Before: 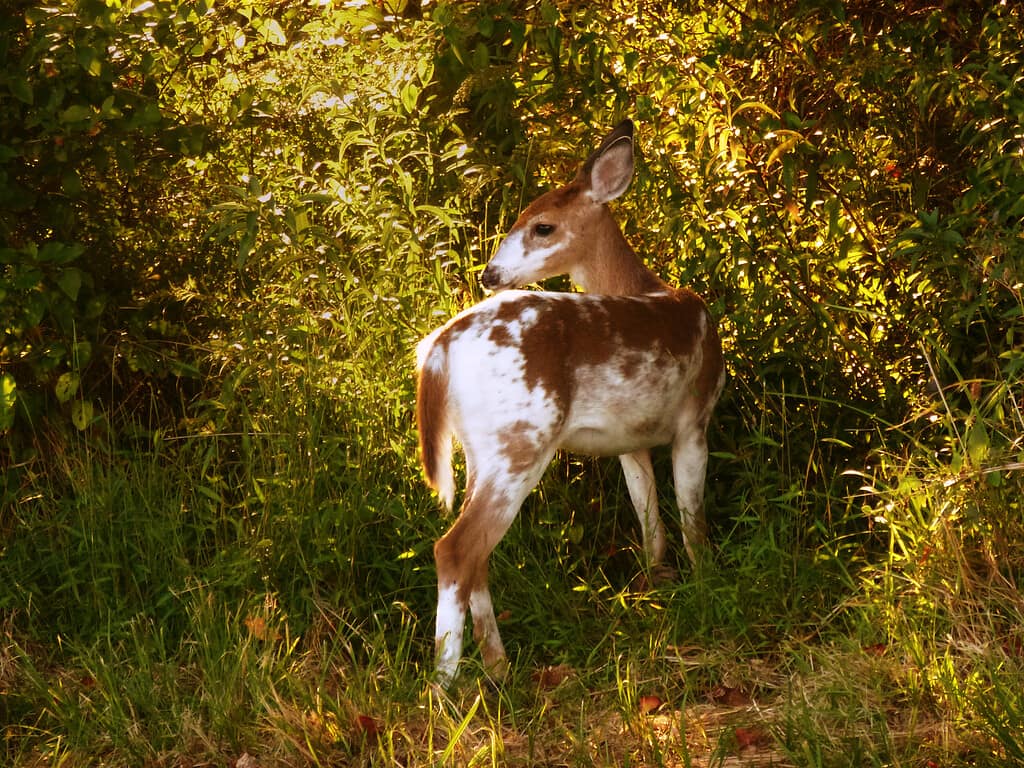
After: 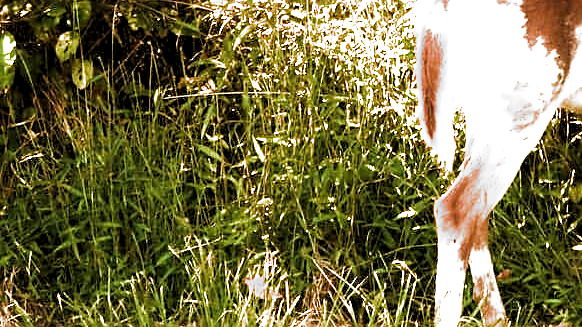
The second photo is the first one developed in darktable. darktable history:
sharpen: on, module defaults
levels: black 3.87%, levels [0.062, 0.494, 0.925]
exposure: black level correction 0, exposure 1.755 EV, compensate highlight preservation false
crop: top 44.405%, right 43.149%, bottom 13.004%
filmic rgb: black relative exposure -8.22 EV, white relative exposure 2.2 EV, target white luminance 99.93%, hardness 7.15, latitude 74.78%, contrast 1.322, highlights saturation mix -2.39%, shadows ↔ highlights balance 30.86%, add noise in highlights 0.001, preserve chrominance max RGB, color science v3 (2019), use custom middle-gray values true, contrast in highlights soft
